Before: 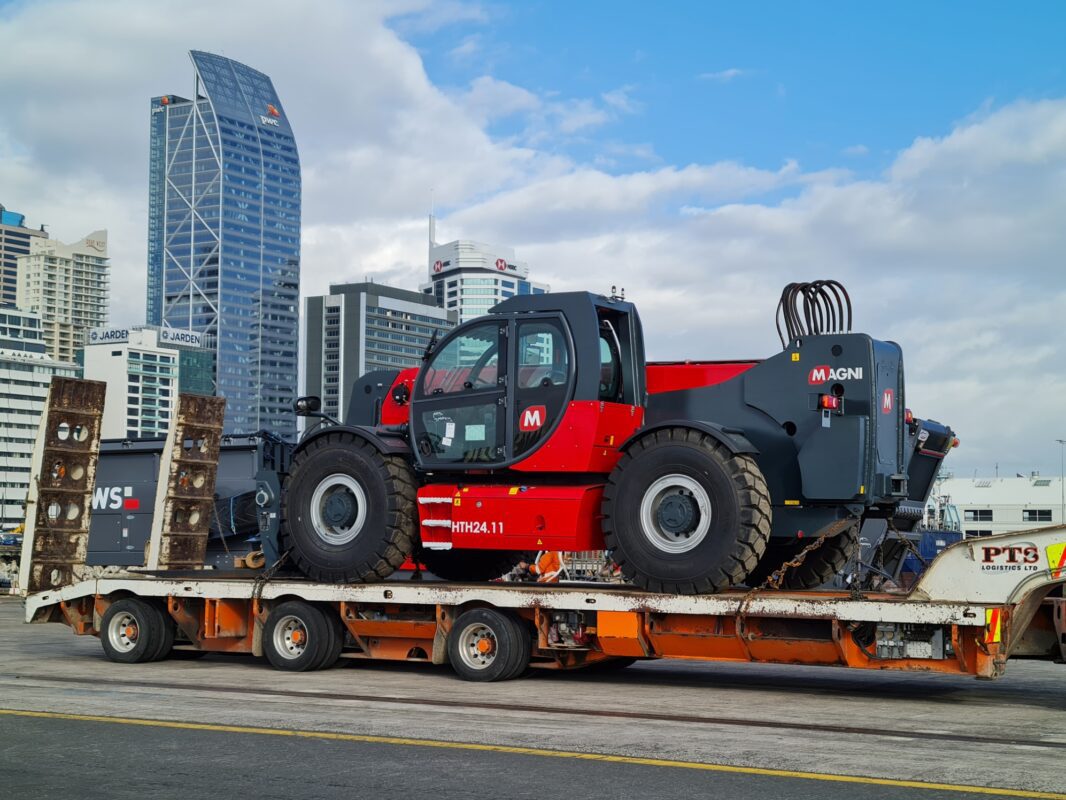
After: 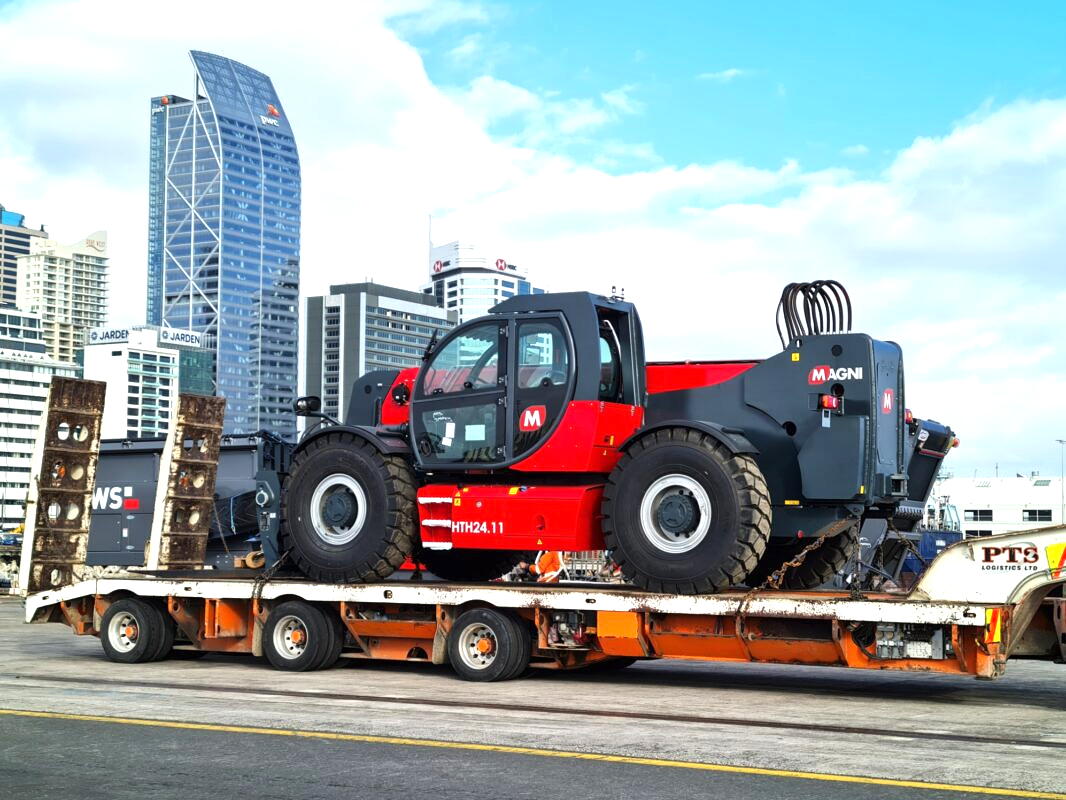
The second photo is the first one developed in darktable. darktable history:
tone equalizer: -8 EV -0.417 EV, -7 EV -0.389 EV, -6 EV -0.333 EV, -5 EV -0.222 EV, -3 EV 0.222 EV, -2 EV 0.333 EV, -1 EV 0.389 EV, +0 EV 0.417 EV, edges refinement/feathering 500, mask exposure compensation -1.57 EV, preserve details no
exposure: exposure 0.64 EV, compensate highlight preservation false
